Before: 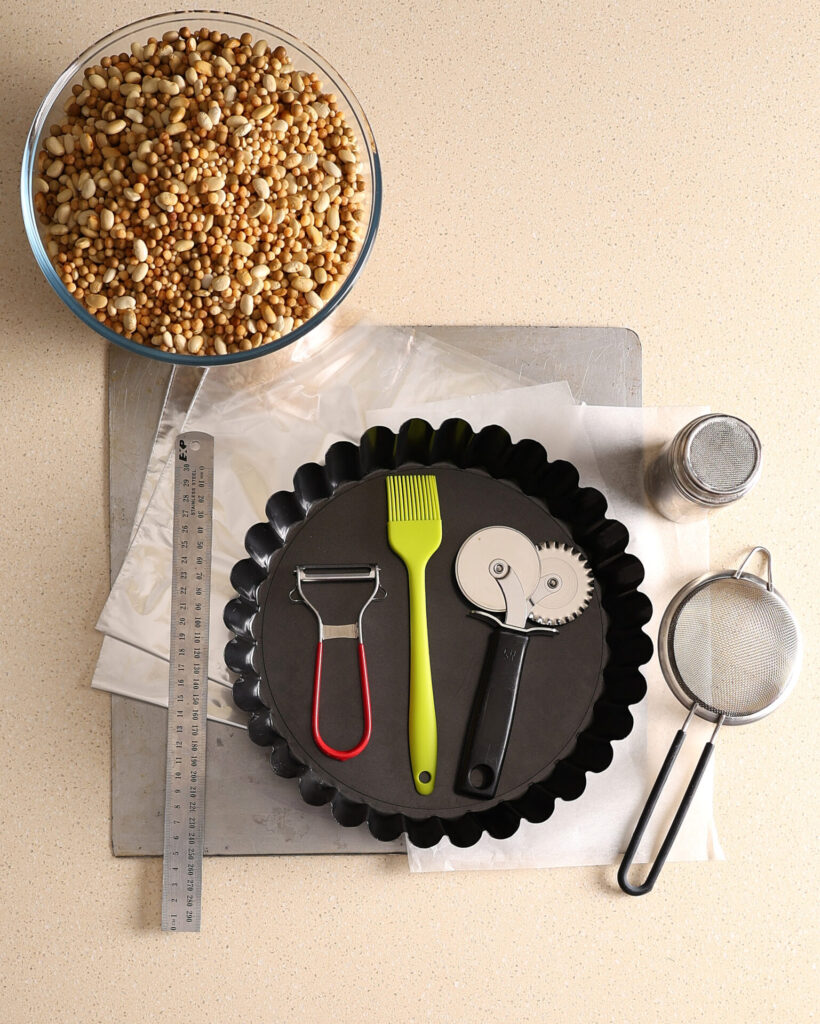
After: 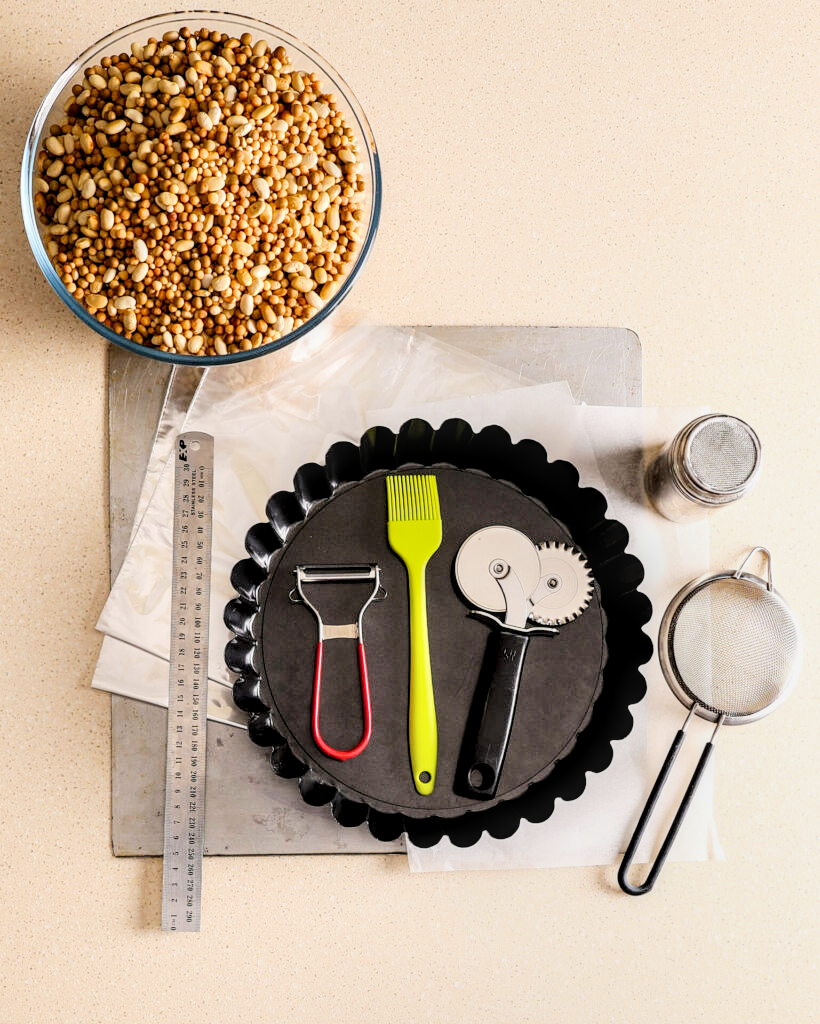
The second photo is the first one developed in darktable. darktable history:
local contrast: detail 150%
exposure: black level correction 0, exposure 0.9 EV, compensate exposure bias true, compensate highlight preservation false
color balance rgb: perceptual saturation grading › global saturation 20%
filmic rgb: black relative exposure -6 EV, white relative exposure 5 EV, hardness 2.79, contrast 1.3
